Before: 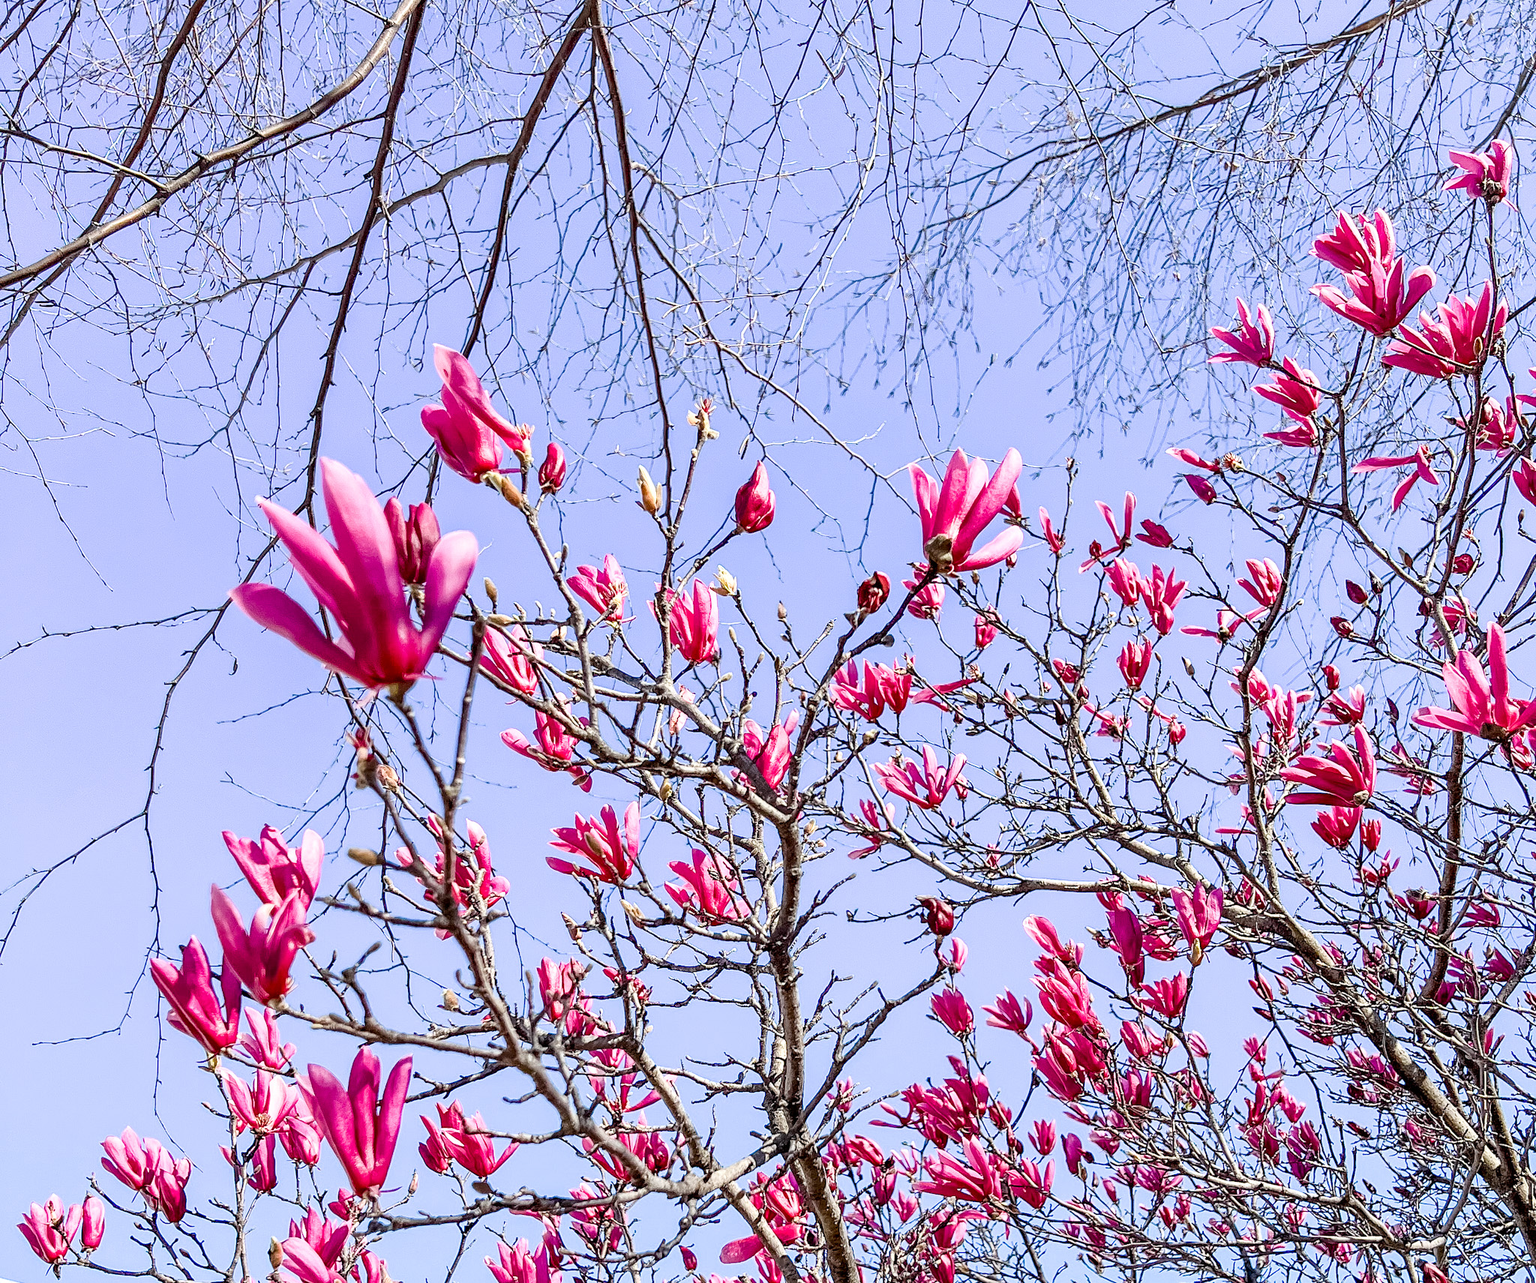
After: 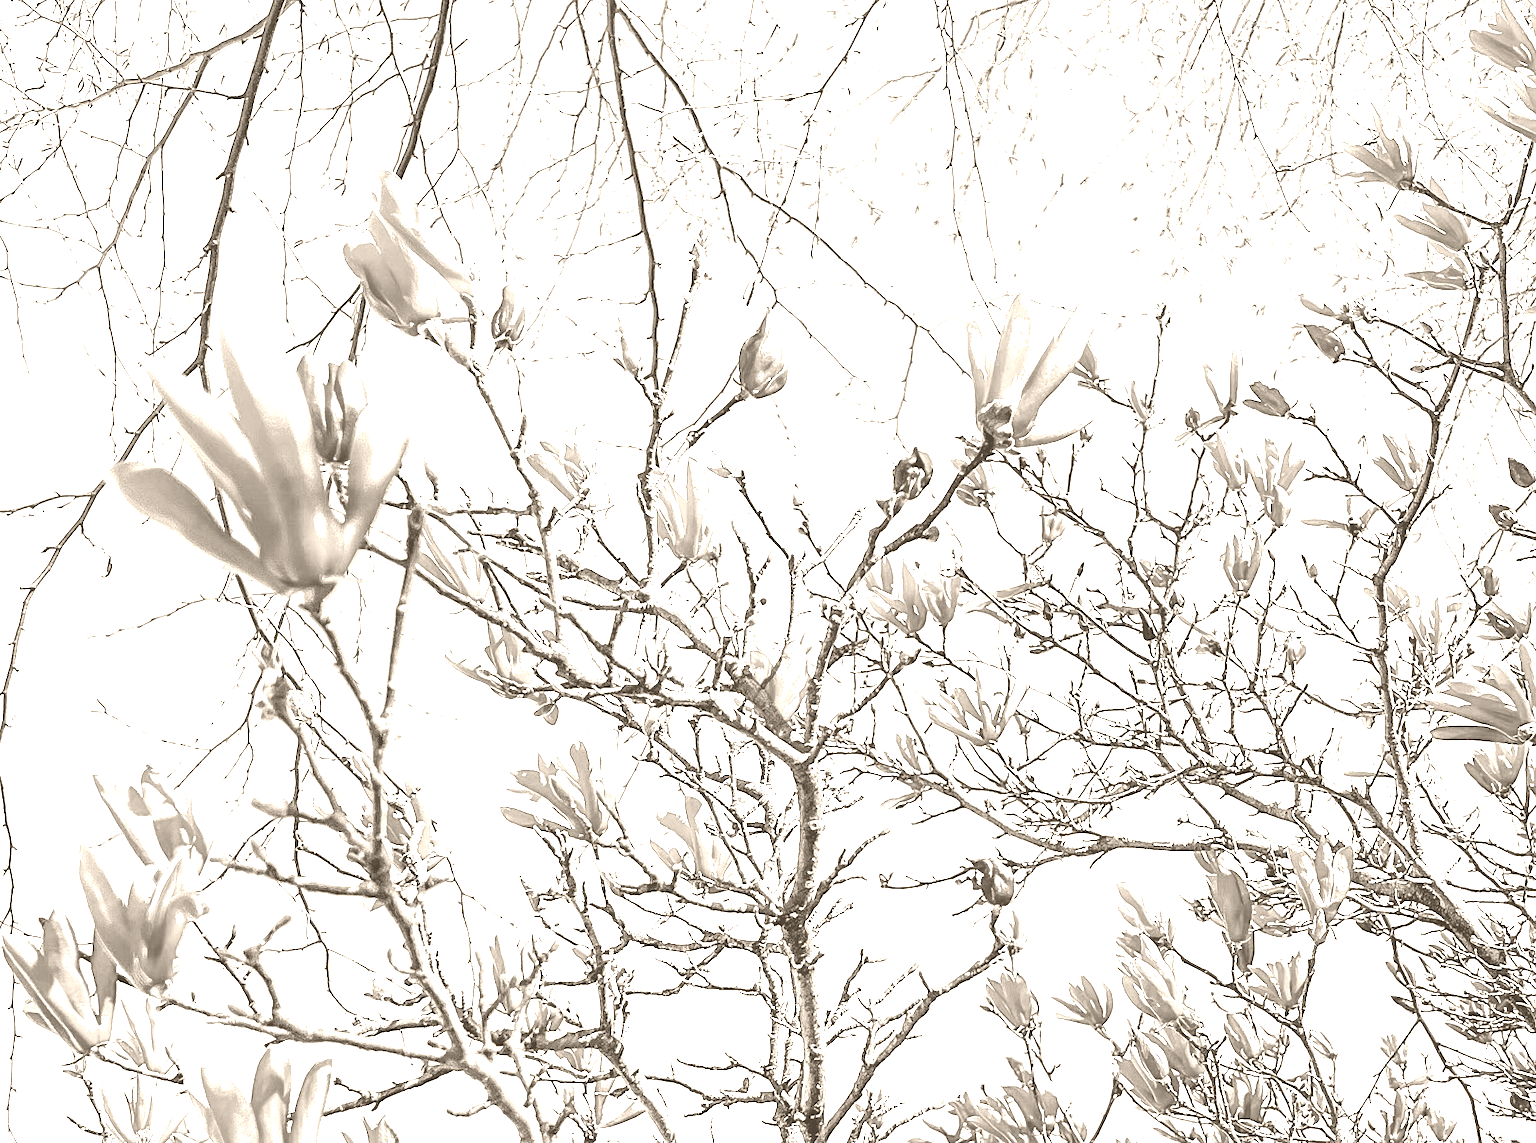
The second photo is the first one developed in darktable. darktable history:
crop: left 9.712%, top 16.928%, right 10.845%, bottom 12.332%
colorize: hue 34.49°, saturation 35.33%, source mix 100%, version 1
exposure: exposure 0.781 EV, compensate highlight preservation false
contrast brightness saturation: saturation -1
